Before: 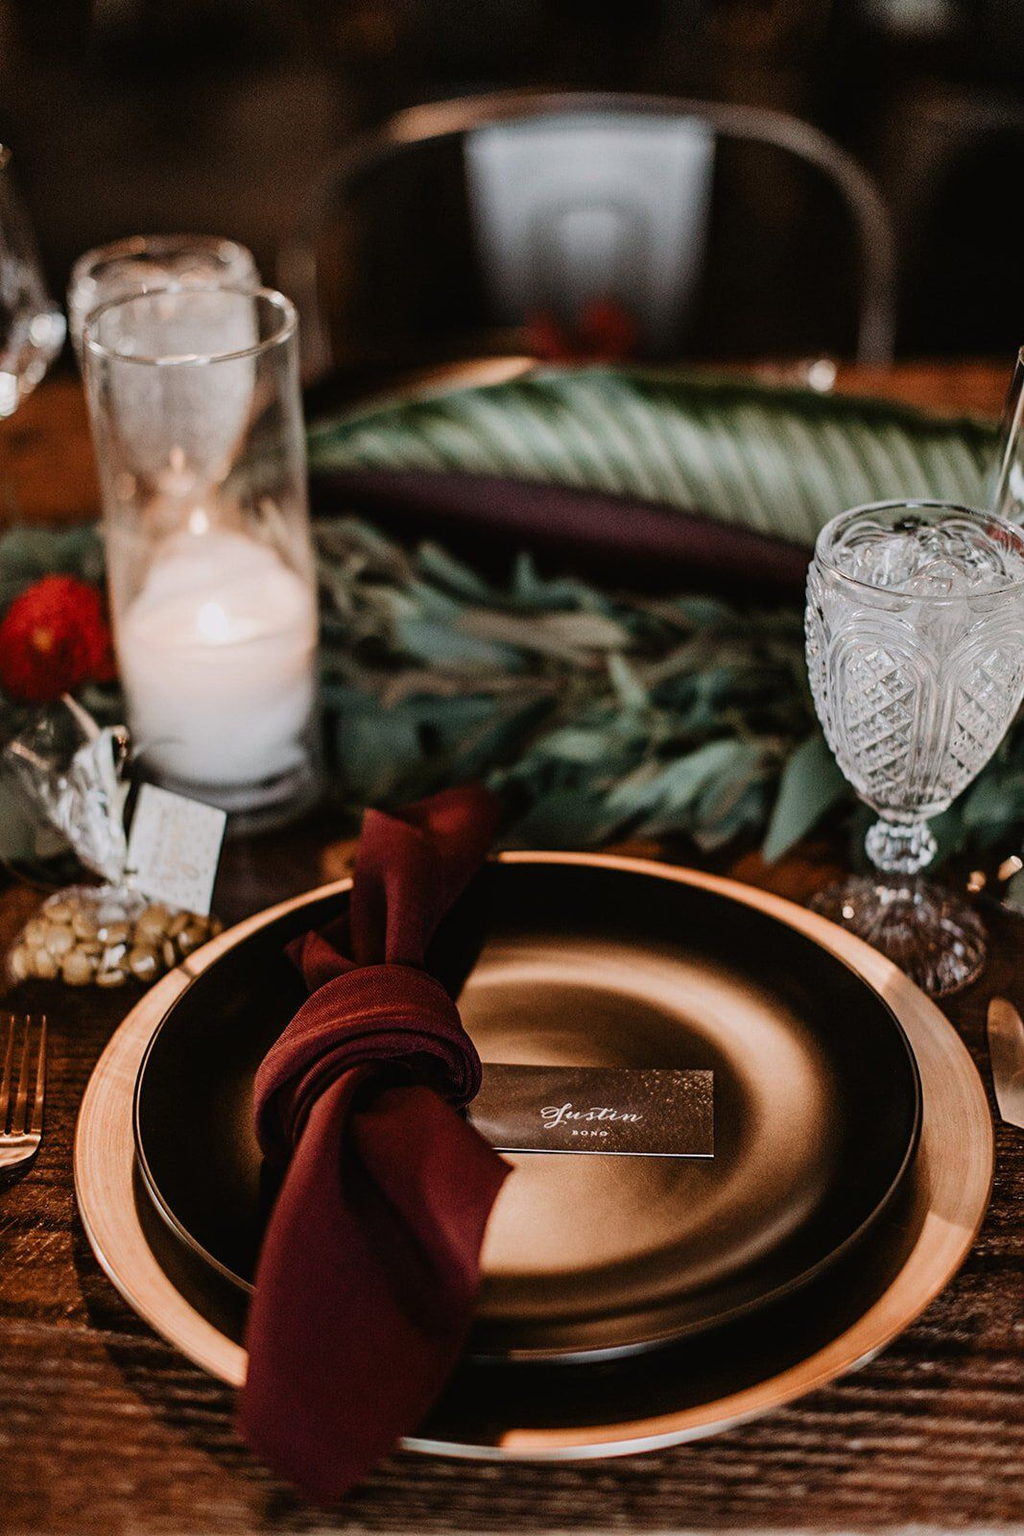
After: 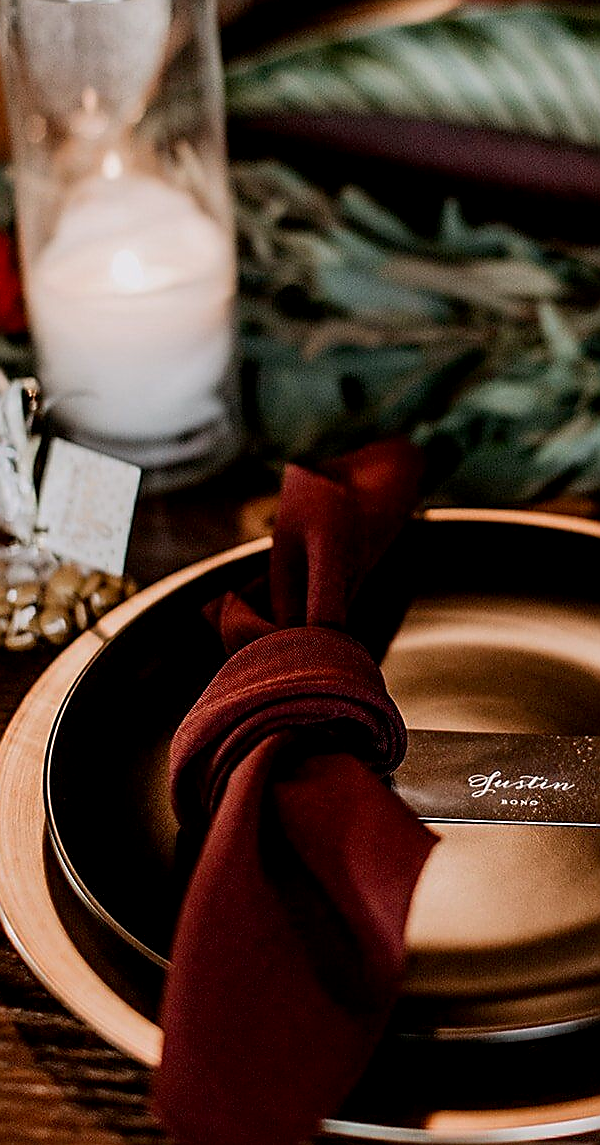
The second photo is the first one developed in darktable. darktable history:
exposure: black level correction 0.005, exposure 0.006 EV, compensate exposure bias true, compensate highlight preservation false
sharpen: radius 1.349, amount 1.239, threshold 0.841
crop: left 8.934%, top 23.654%, right 34.766%, bottom 4.76%
